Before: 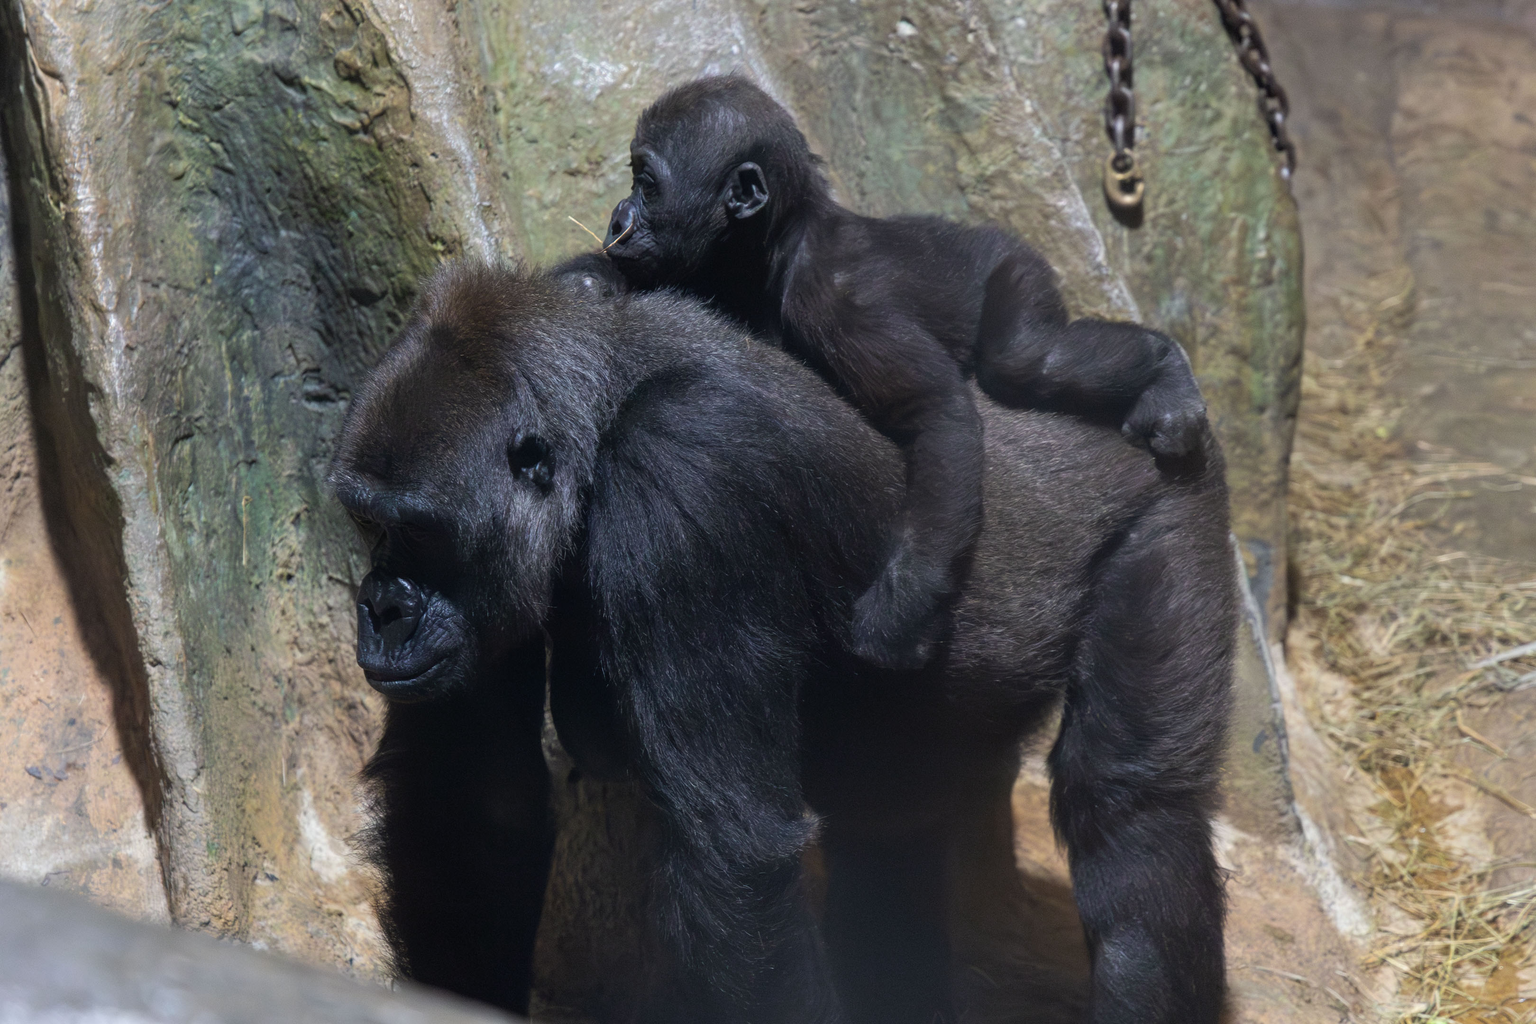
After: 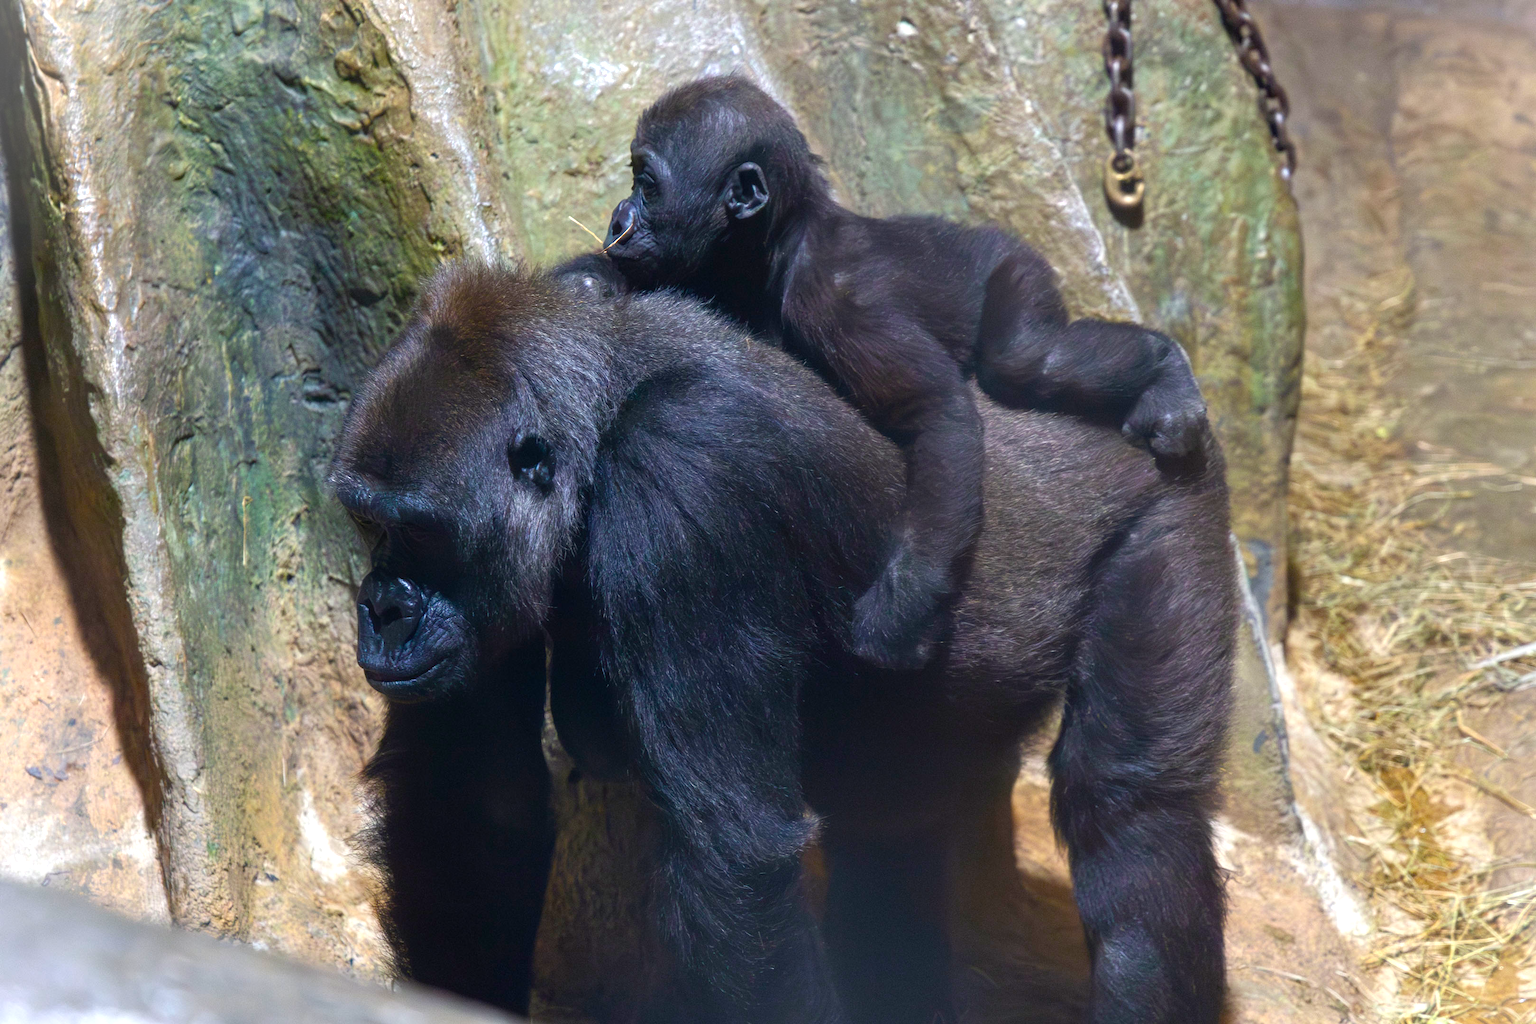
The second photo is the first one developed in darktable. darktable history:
vignetting: fall-off start 100%, brightness 0.3, saturation 0
color balance rgb: linear chroma grading › shadows -2.2%, linear chroma grading › highlights -15%, linear chroma grading › global chroma -10%, linear chroma grading › mid-tones -10%, perceptual saturation grading › global saturation 45%, perceptual saturation grading › highlights -50%, perceptual saturation grading › shadows 30%, perceptual brilliance grading › global brilliance 18%, global vibrance 45%
